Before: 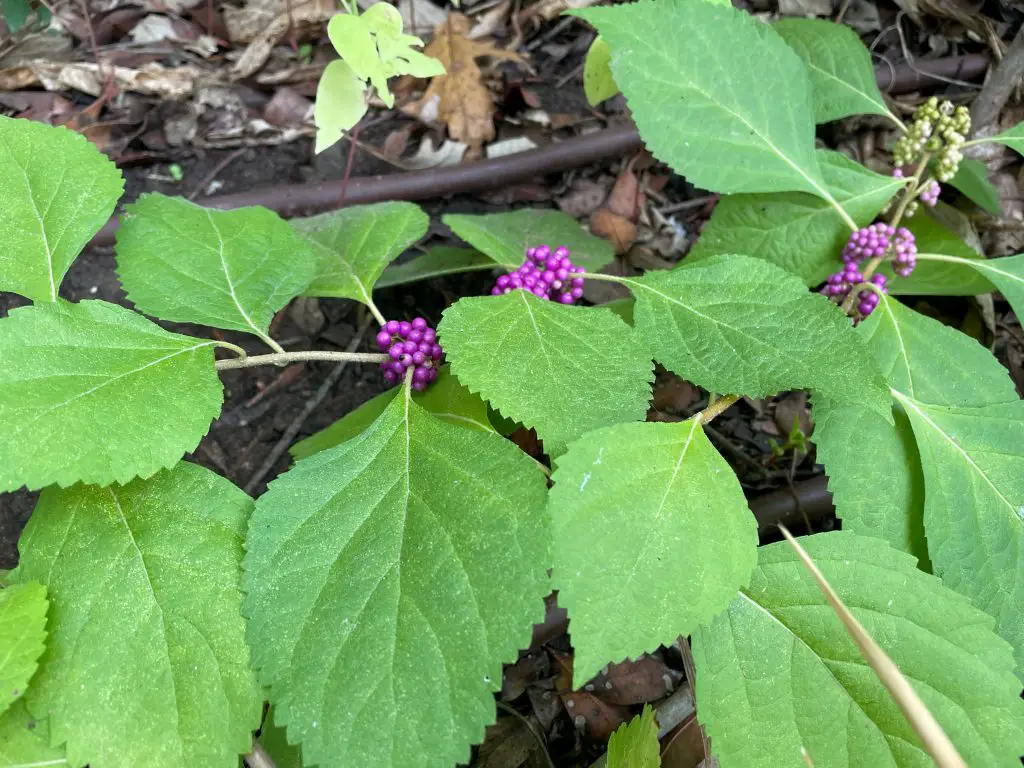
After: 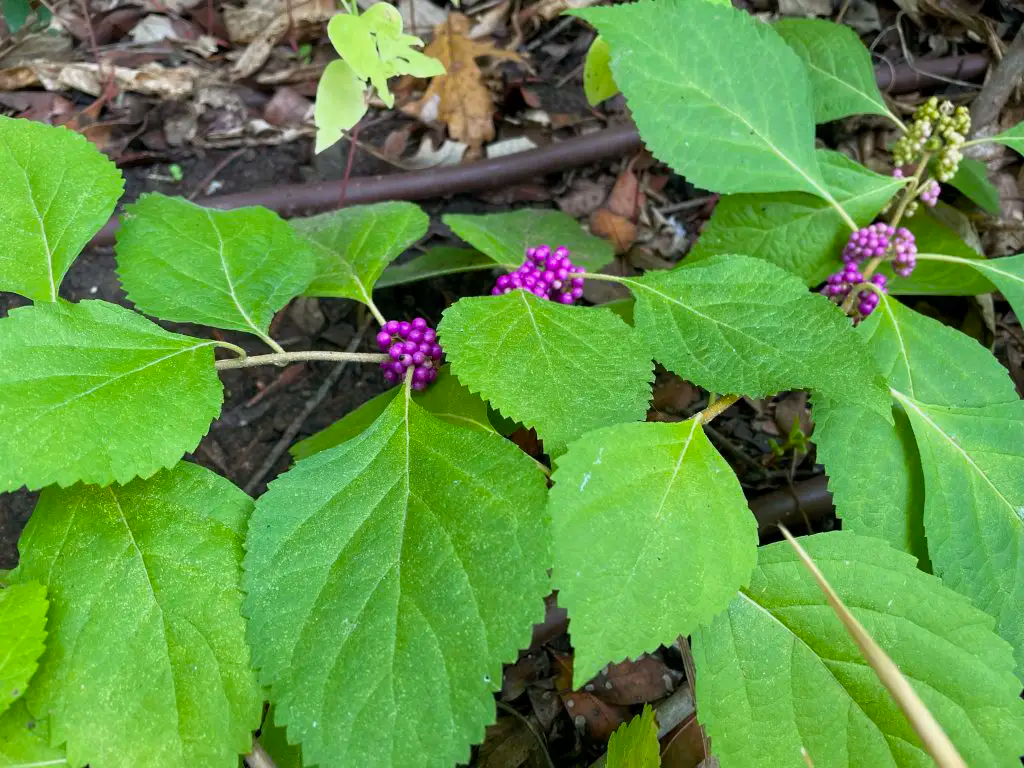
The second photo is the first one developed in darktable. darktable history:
color balance rgb: perceptual saturation grading › global saturation 20%, global vibrance 20%
exposure: exposure -0.153 EV, compensate highlight preservation false
white balance: emerald 1
